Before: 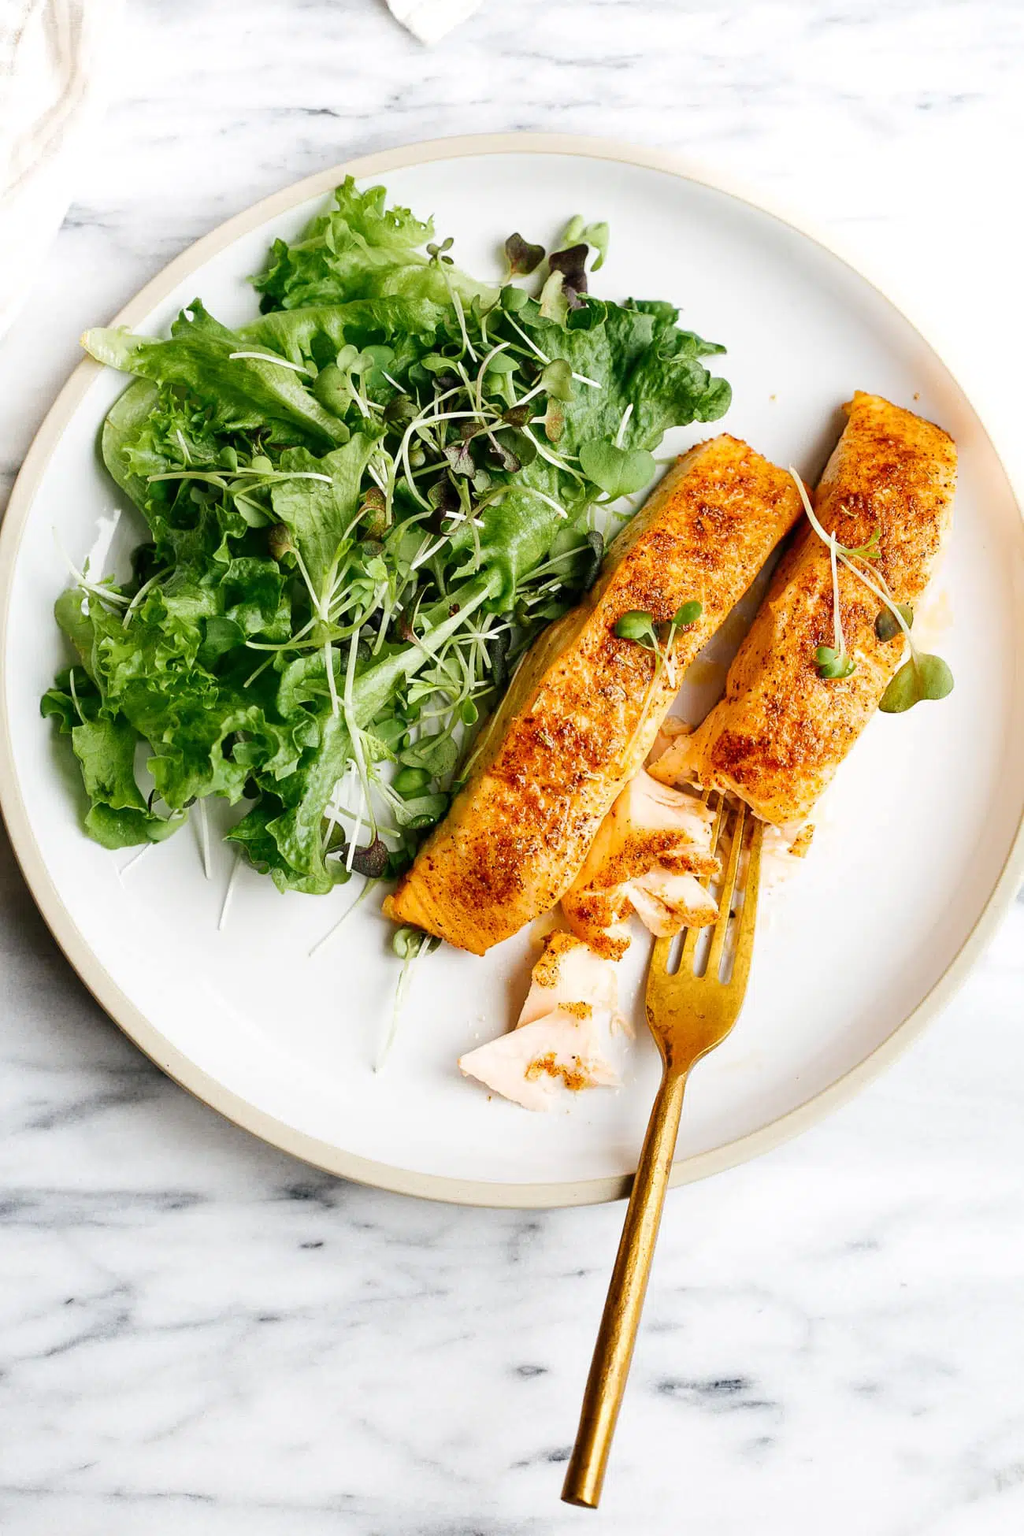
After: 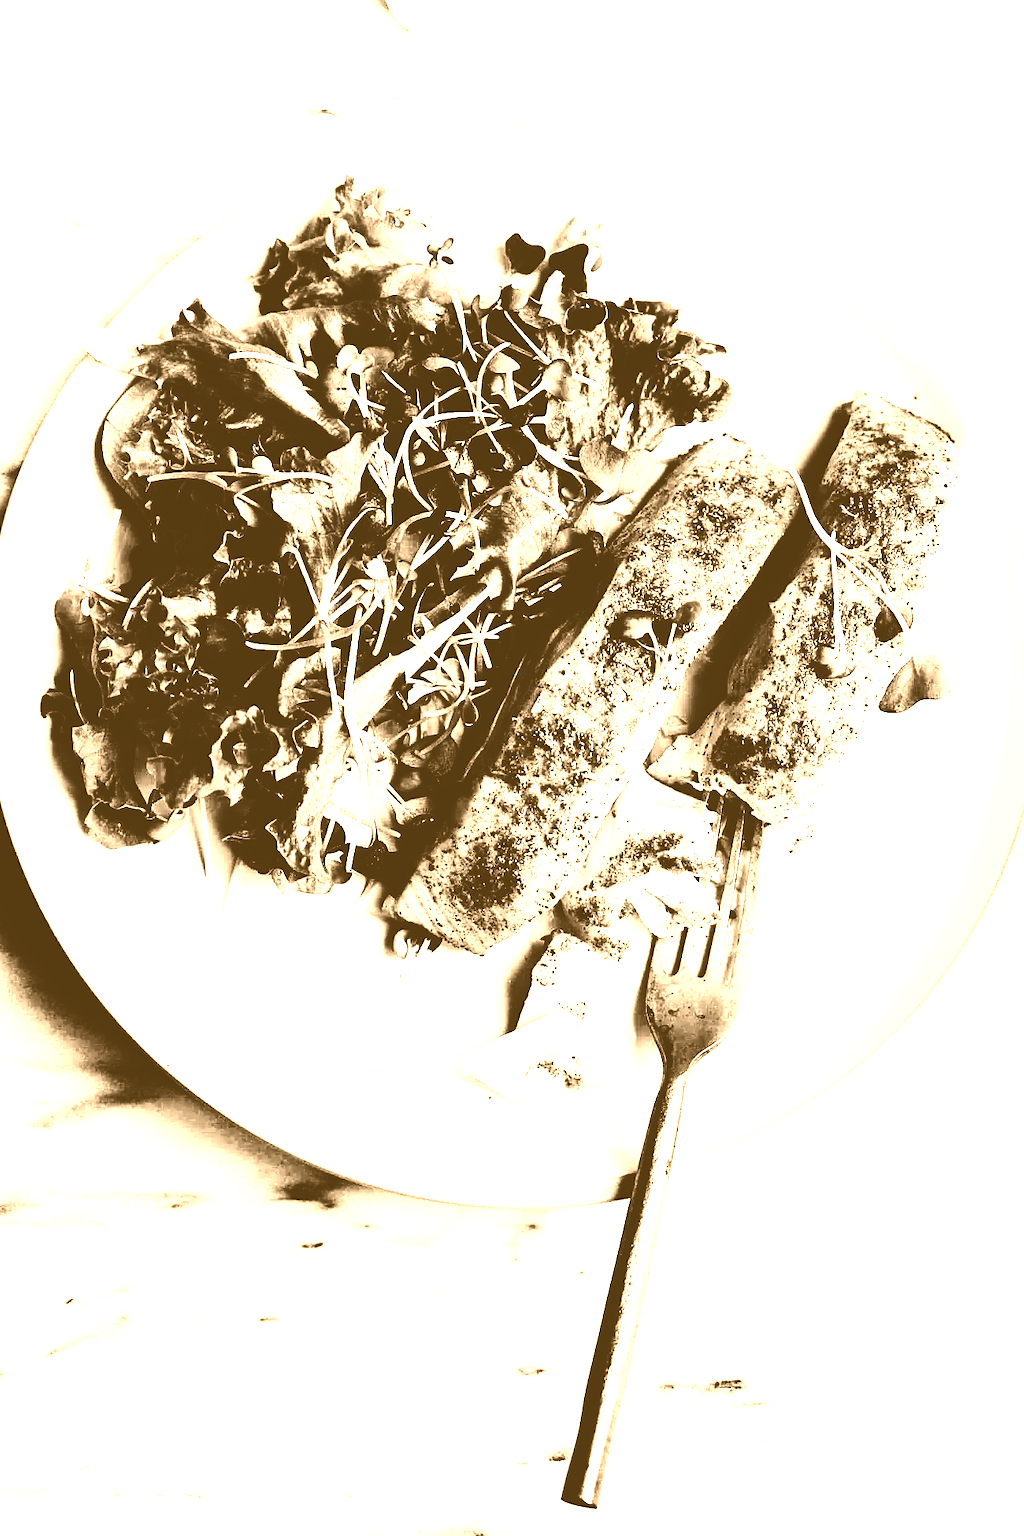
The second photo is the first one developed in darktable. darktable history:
contrast brightness saturation: contrast 0.77, brightness -1, saturation 1
colorize: hue 28.8°, source mix 100%
